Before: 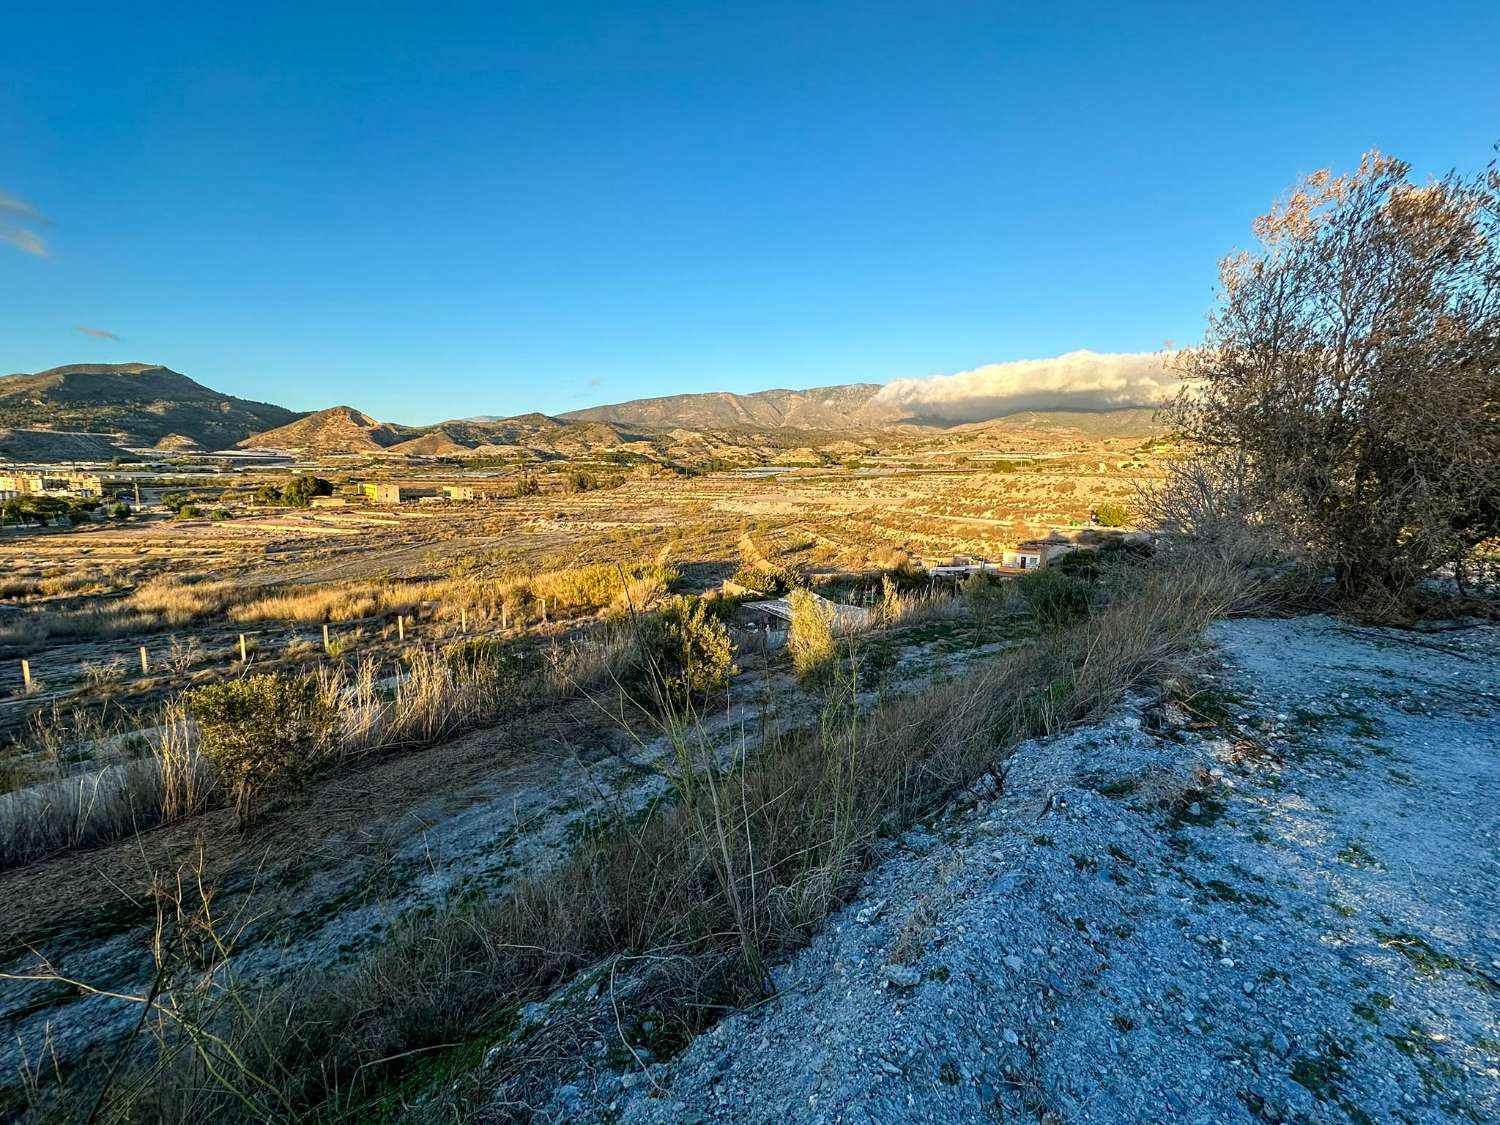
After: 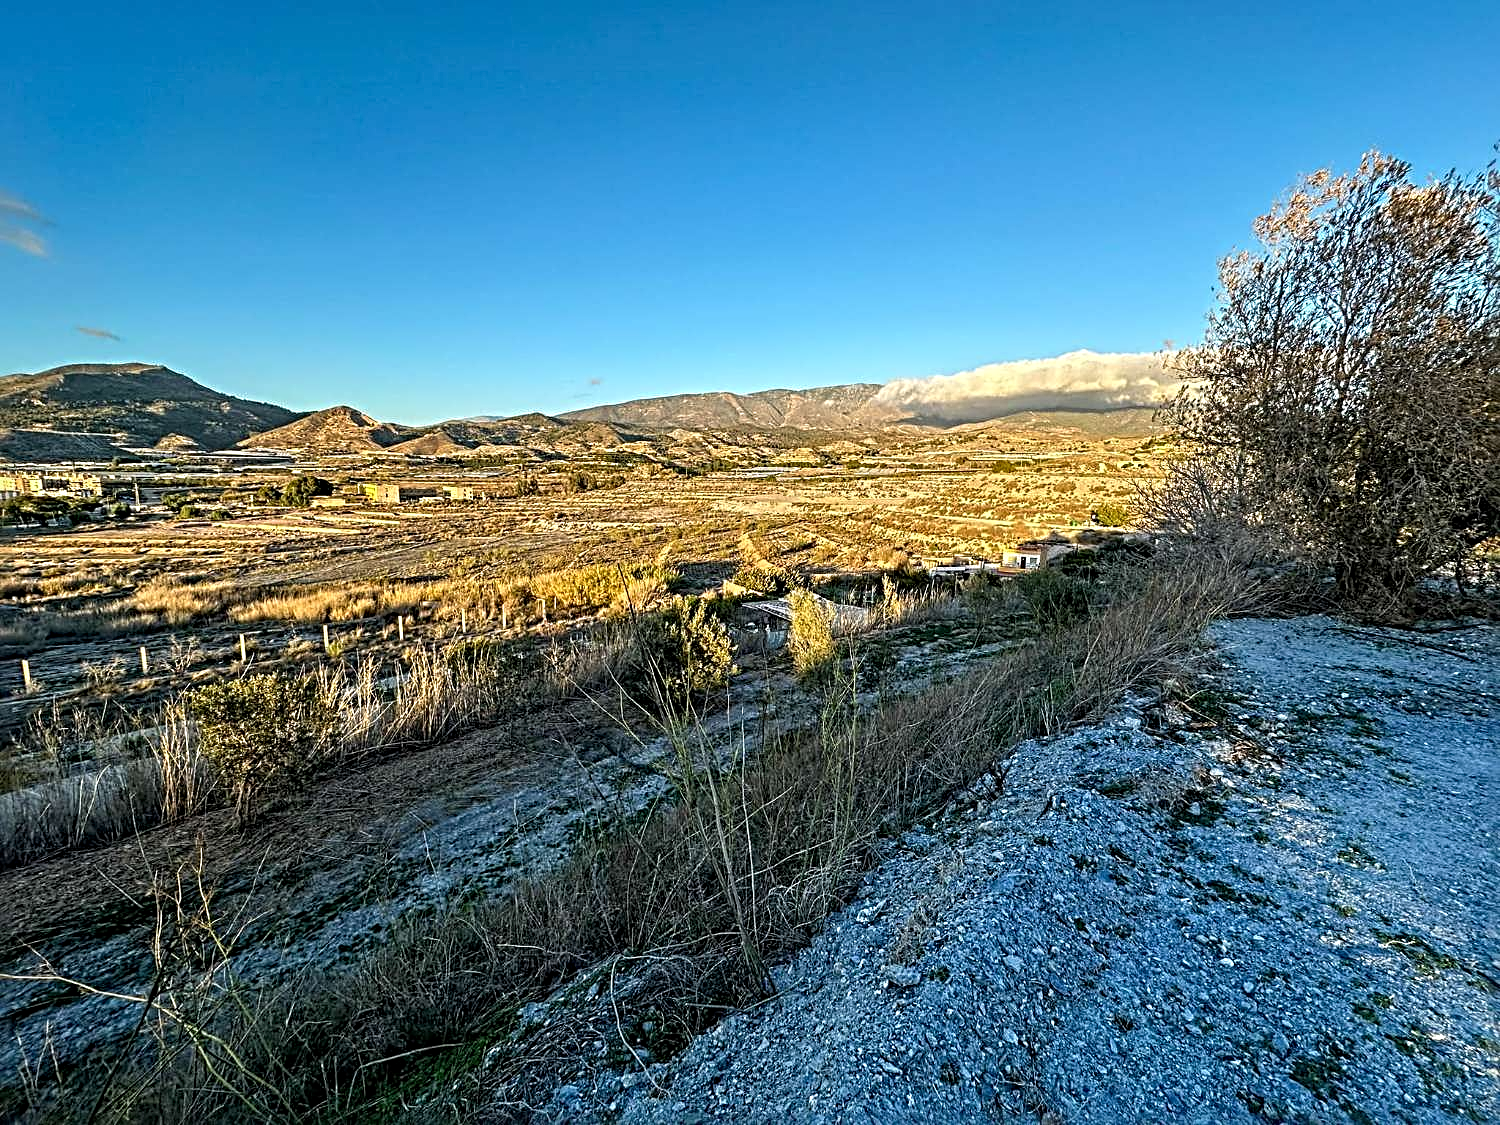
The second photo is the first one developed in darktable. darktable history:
sharpen: radius 4.921
contrast equalizer: y [[0.502, 0.505, 0.512, 0.529, 0.564, 0.588], [0.5 ×6], [0.502, 0.505, 0.512, 0.529, 0.564, 0.588], [0, 0.001, 0.001, 0.004, 0.008, 0.011], [0, 0.001, 0.001, 0.004, 0.008, 0.011]]
